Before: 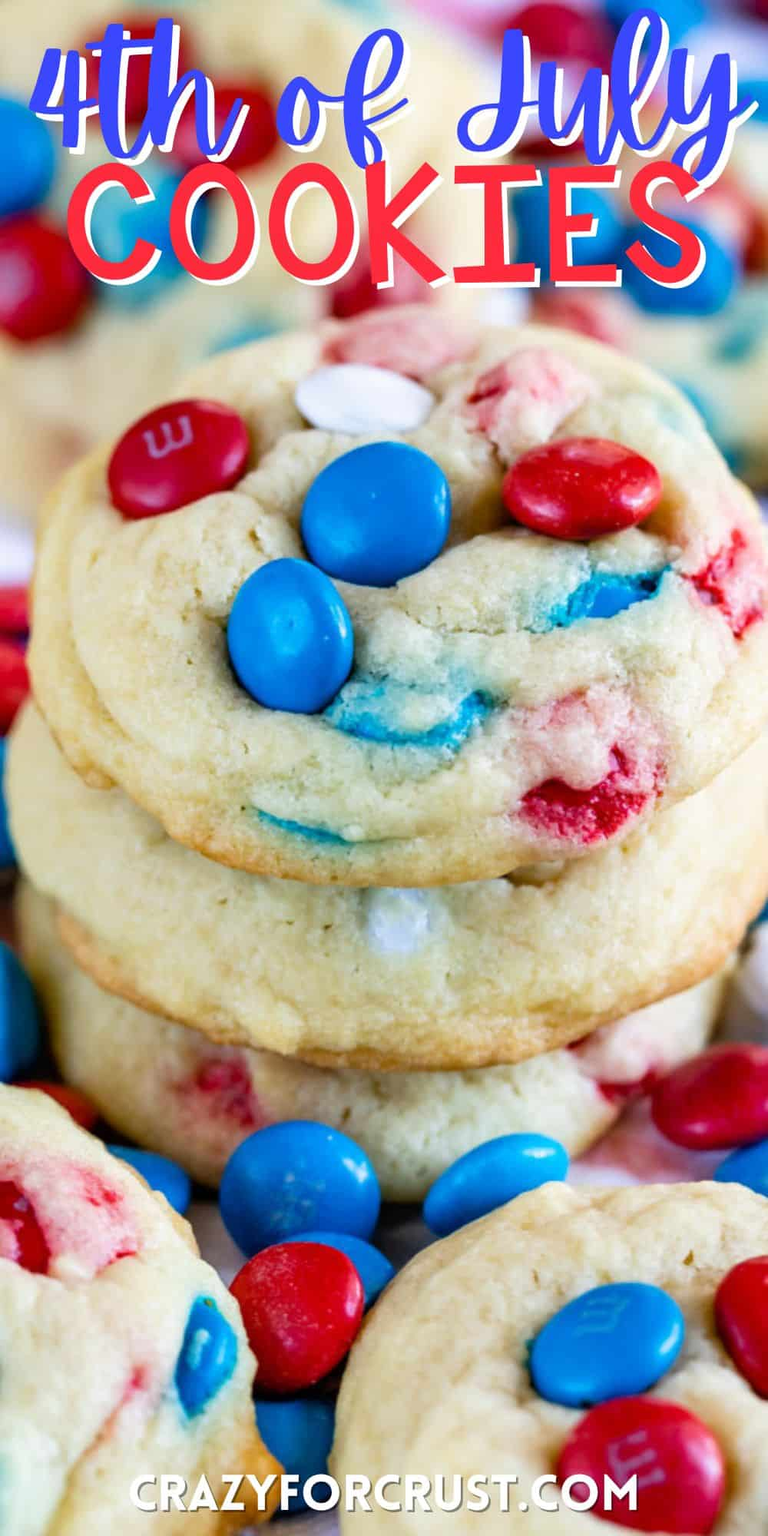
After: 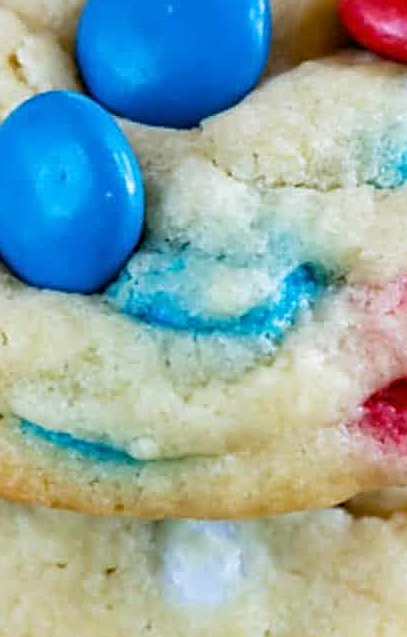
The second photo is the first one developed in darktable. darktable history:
crop: left 31.65%, top 31.819%, right 27.594%, bottom 36.315%
sharpen: on, module defaults
